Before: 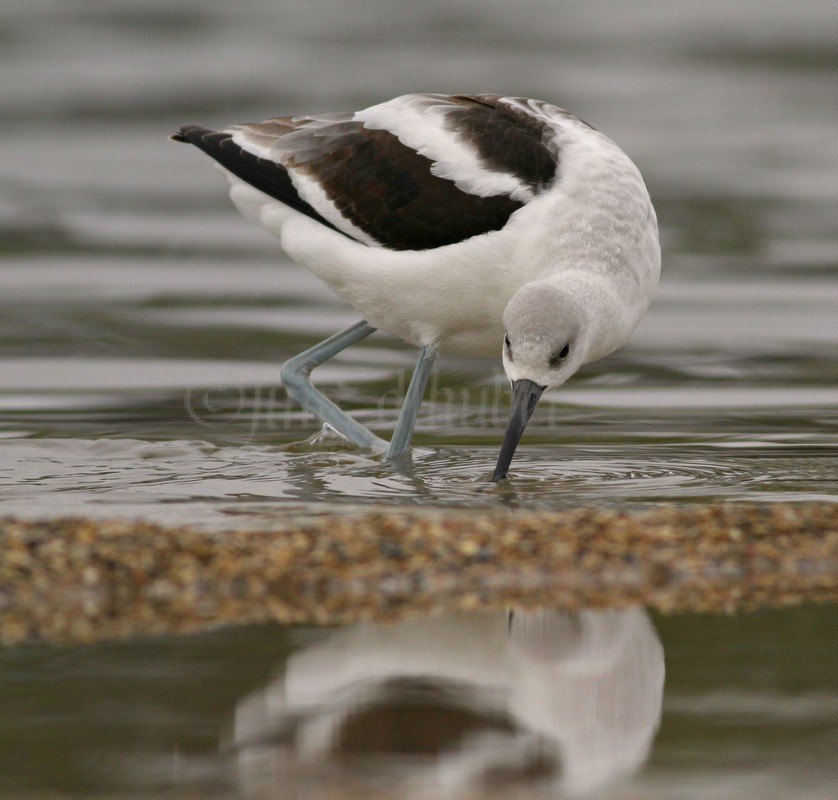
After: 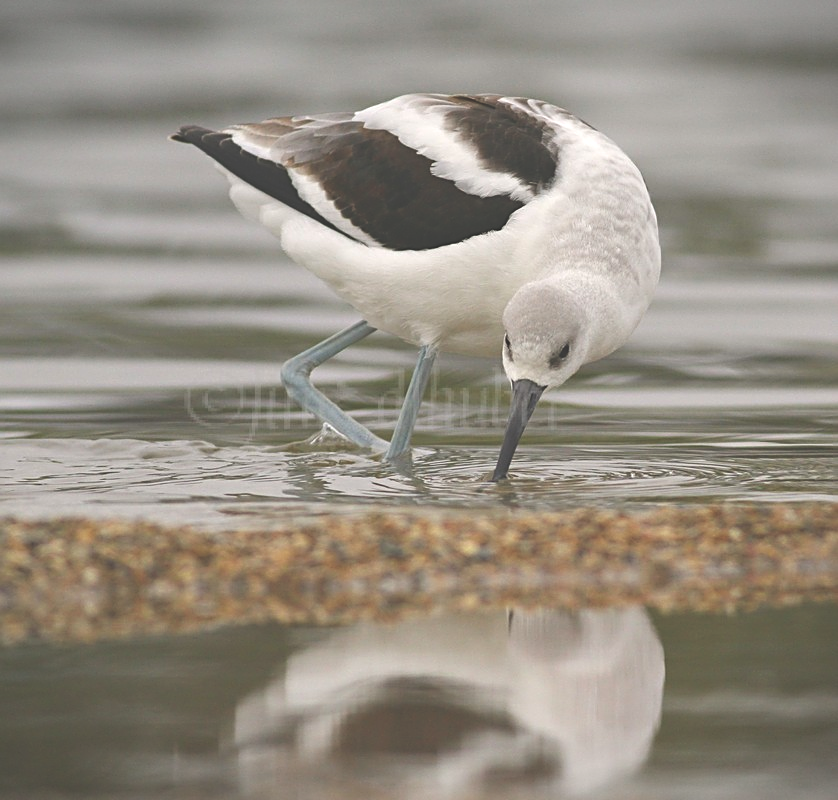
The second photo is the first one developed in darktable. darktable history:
levels: levels [0, 0.435, 0.917]
vignetting: fall-off start 100.18%, fall-off radius 71.54%, width/height ratio 1.178
base curve: curves: ch0 [(0, 0) (0.989, 0.992)], preserve colors none
exposure: black level correction -0.031, compensate highlight preservation false
sharpen: on, module defaults
tone equalizer: edges refinement/feathering 500, mask exposure compensation -1.57 EV, preserve details no
